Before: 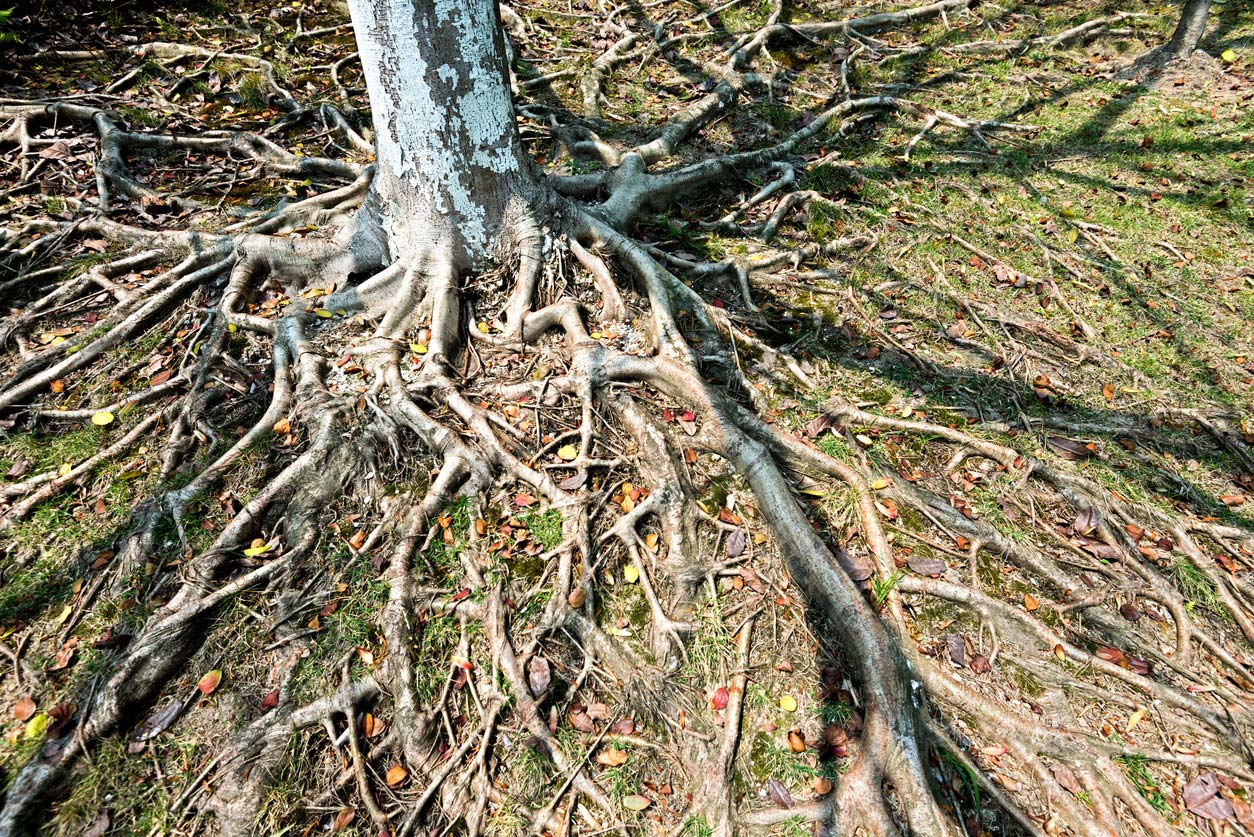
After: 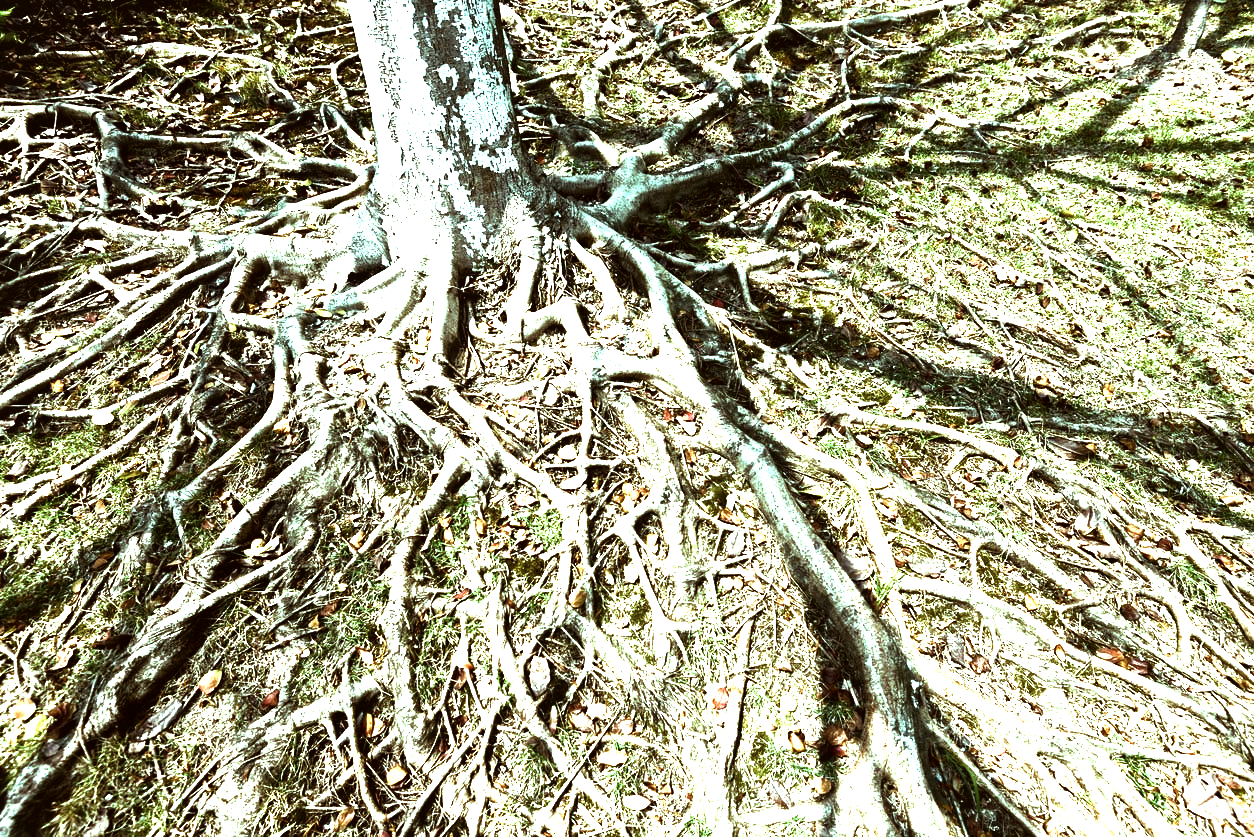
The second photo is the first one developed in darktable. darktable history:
contrast brightness saturation: contrast 0.103, saturation -0.301
local contrast: mode bilateral grid, contrast 21, coarseness 50, detail 132%, midtone range 0.2
color zones: curves: ch1 [(0, 0.525) (0.143, 0.556) (0.286, 0.52) (0.429, 0.5) (0.571, 0.5) (0.714, 0.5) (0.857, 0.503) (1, 0.525)]
color balance rgb: power › luminance 9.774%, power › chroma 2.813%, power › hue 58.41°, highlights gain › chroma 7.479%, highlights gain › hue 187.46°, global offset › luminance 0.525%, linear chroma grading › shadows -1.892%, linear chroma grading › highlights -14.239%, linear chroma grading › global chroma -9.373%, linear chroma grading › mid-tones -9.907%, perceptual saturation grading › global saturation 0.722%, perceptual saturation grading › highlights -18.04%, perceptual saturation grading › mid-tones 32.925%, perceptual saturation grading › shadows 50.498%, perceptual brilliance grading › highlights 74.382%, perceptual brilliance grading › shadows -30.395%, contrast 4.812%
